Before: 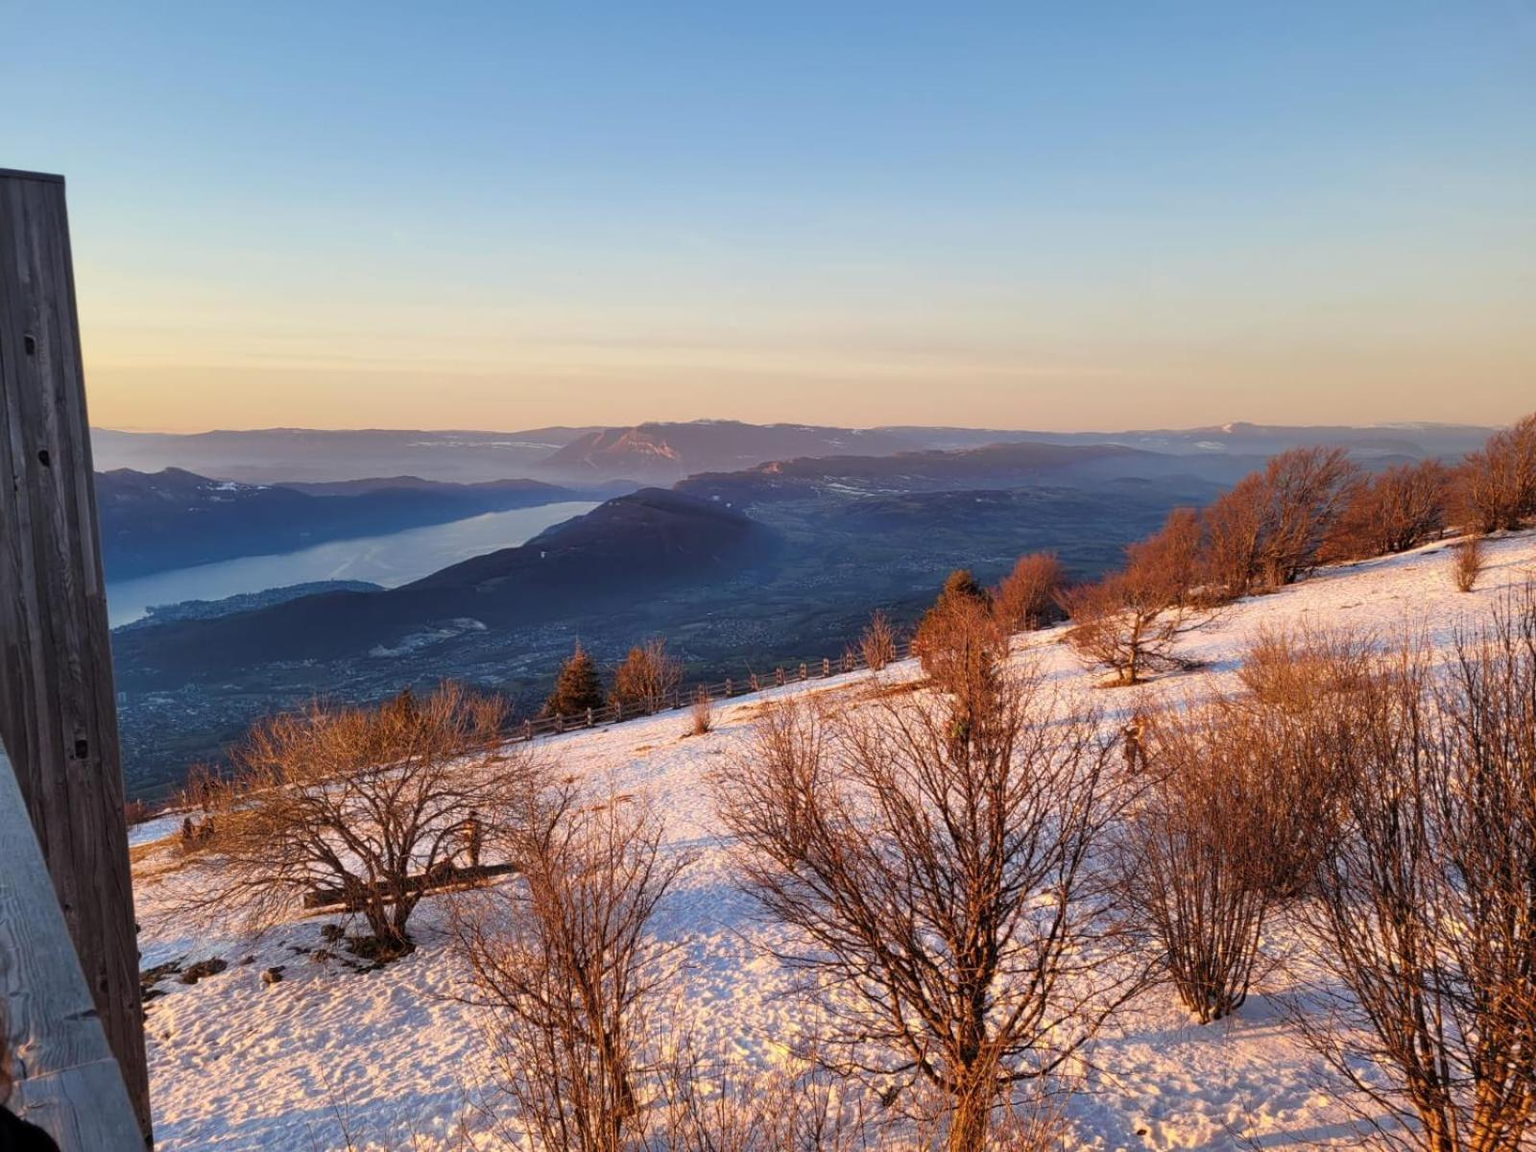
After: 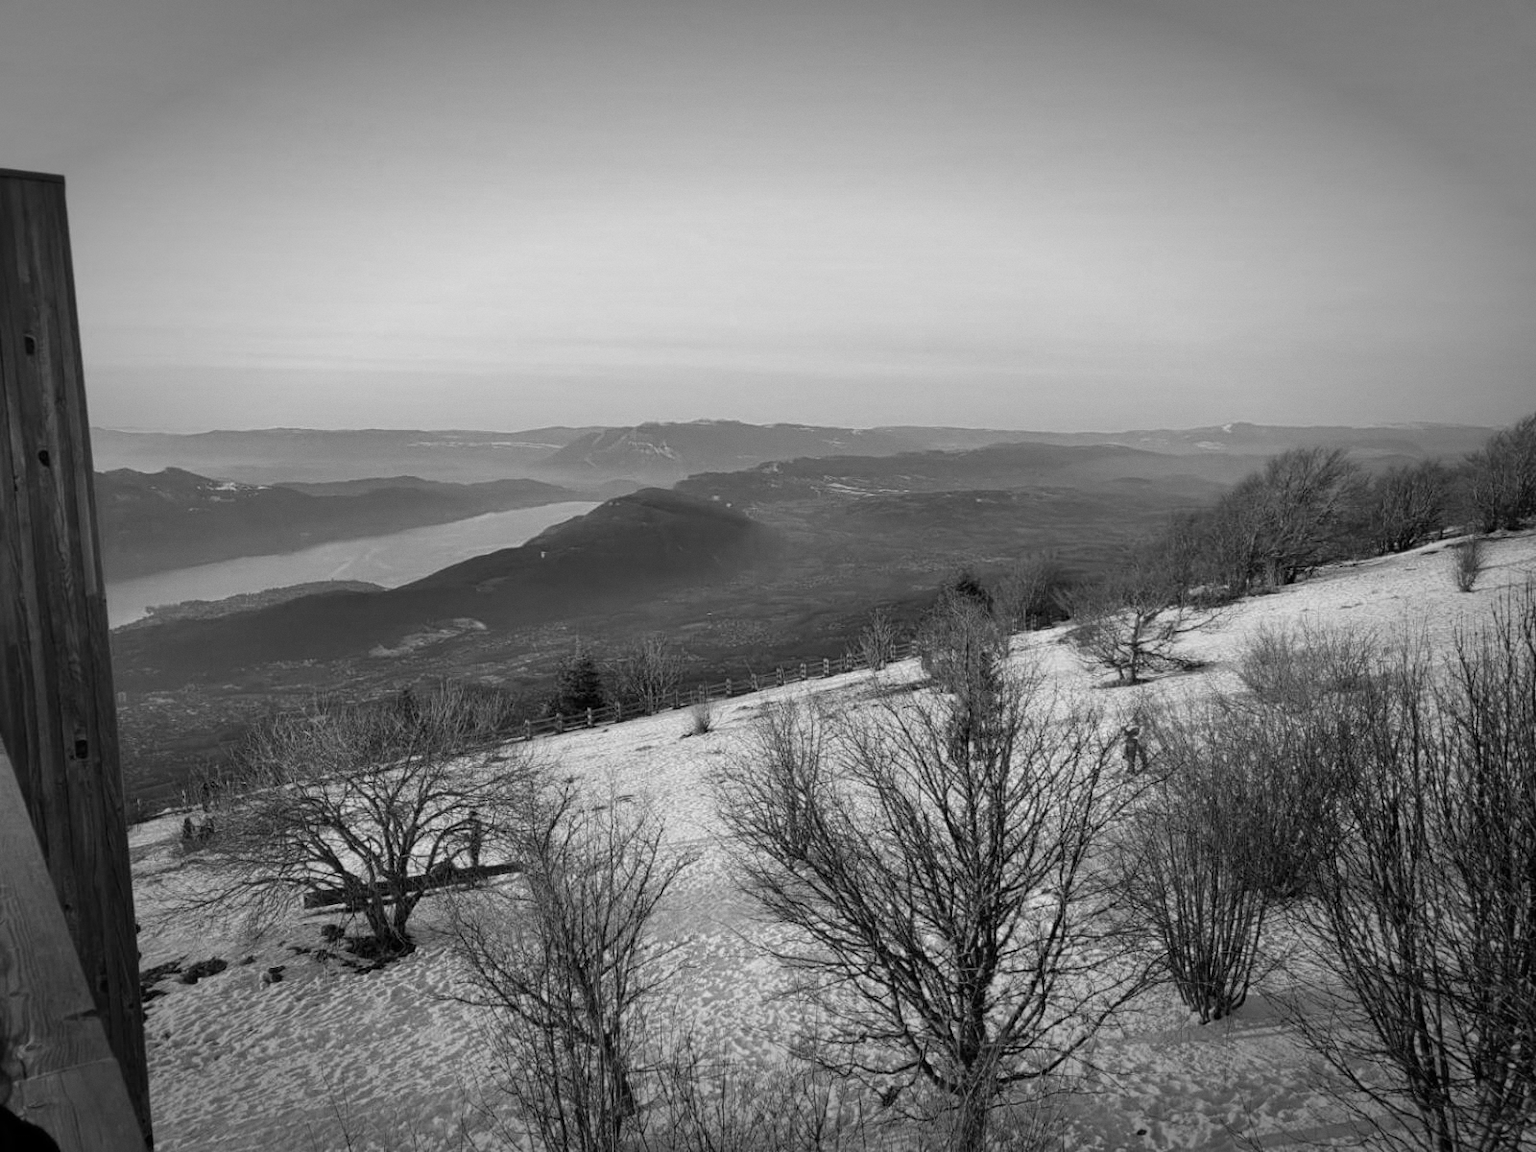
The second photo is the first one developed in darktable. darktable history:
color calibration: output gray [0.18, 0.41, 0.41, 0], gray › normalize channels true, illuminant same as pipeline (D50), adaptation XYZ, x 0.346, y 0.359, gamut compression 0
base curve: curves: ch0 [(0, 0) (0.283, 0.295) (1, 1)], preserve colors none
white balance: red 0.926, green 1.003, blue 1.133
grain: coarseness 0.09 ISO, strength 10%
vignetting: fall-off start 70.97%, brightness -0.584, saturation -0.118, width/height ratio 1.333
